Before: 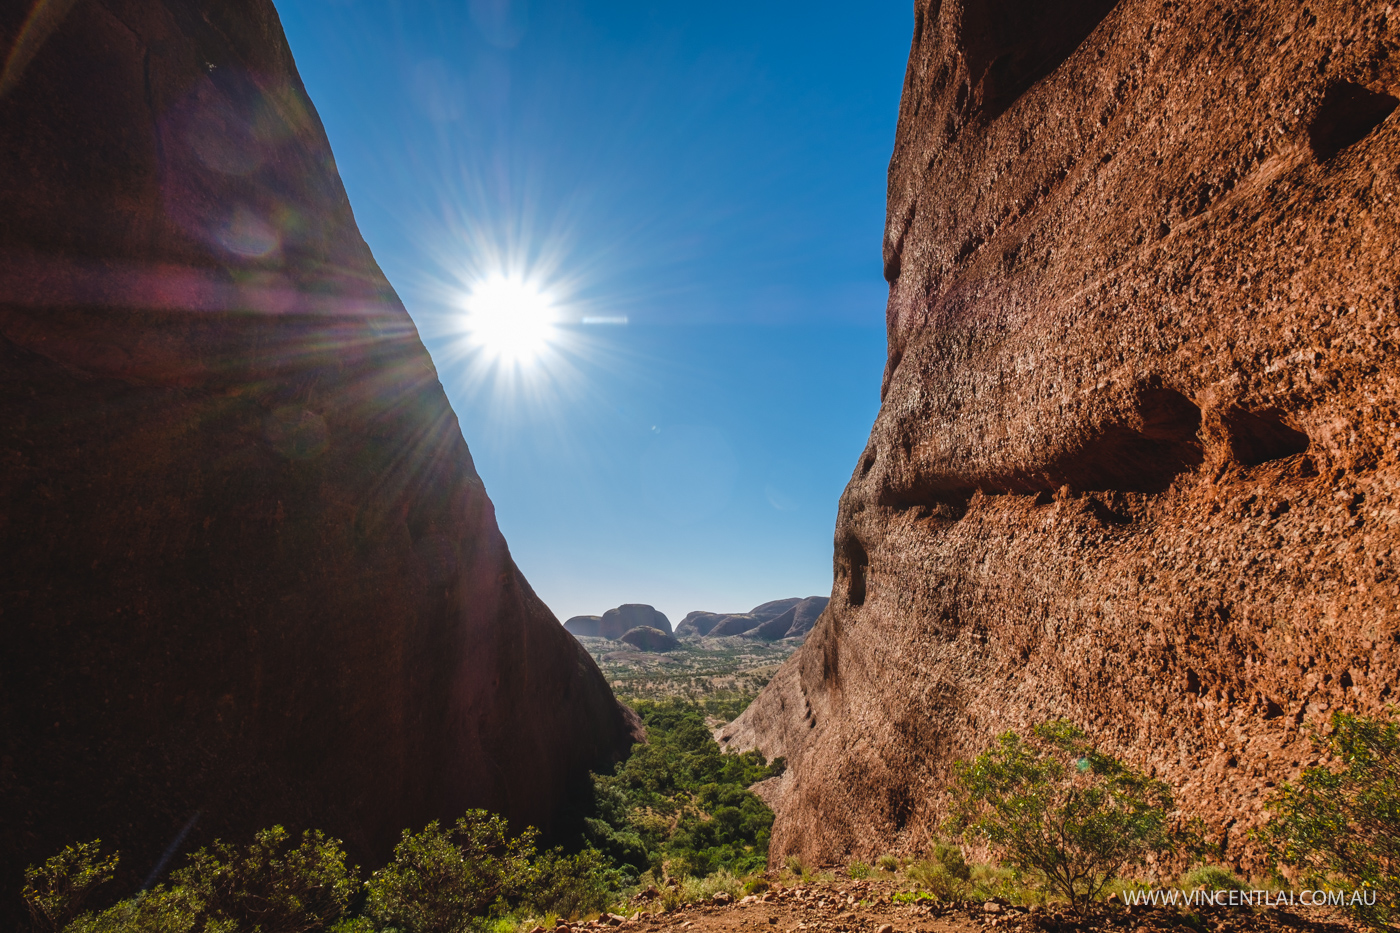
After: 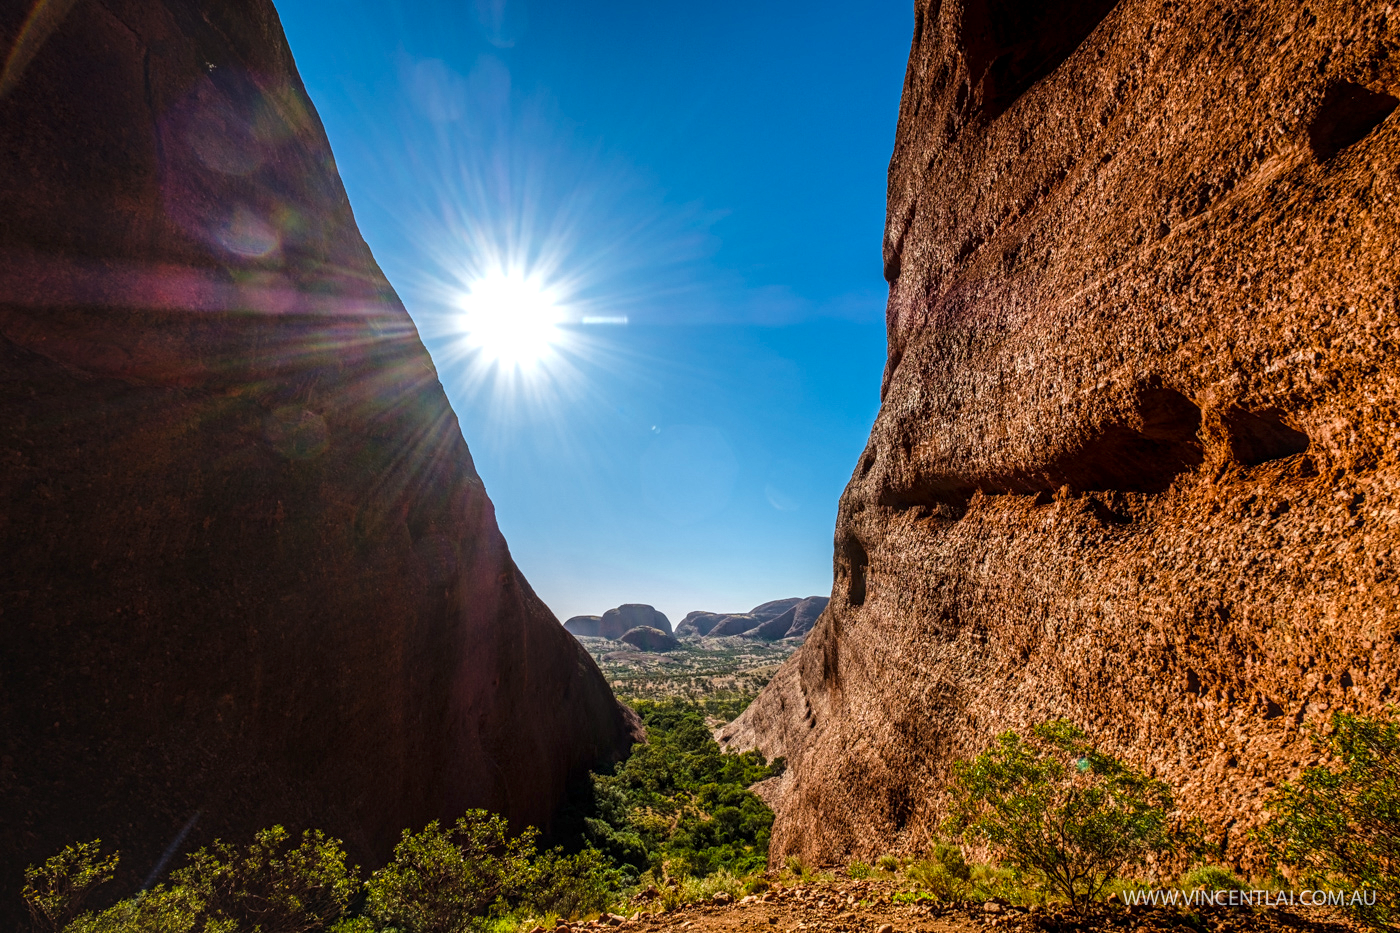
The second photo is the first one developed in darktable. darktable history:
contrast equalizer: octaves 7, y [[0.439, 0.44, 0.442, 0.457, 0.493, 0.498], [0.5 ×6], [0.5 ×6], [0 ×6], [0 ×6]]
local contrast: highlights 21%, shadows 71%, detail 170%
color balance rgb: shadows lift › luminance -10.23%, perceptual saturation grading › global saturation 16.517%, global vibrance 20%
